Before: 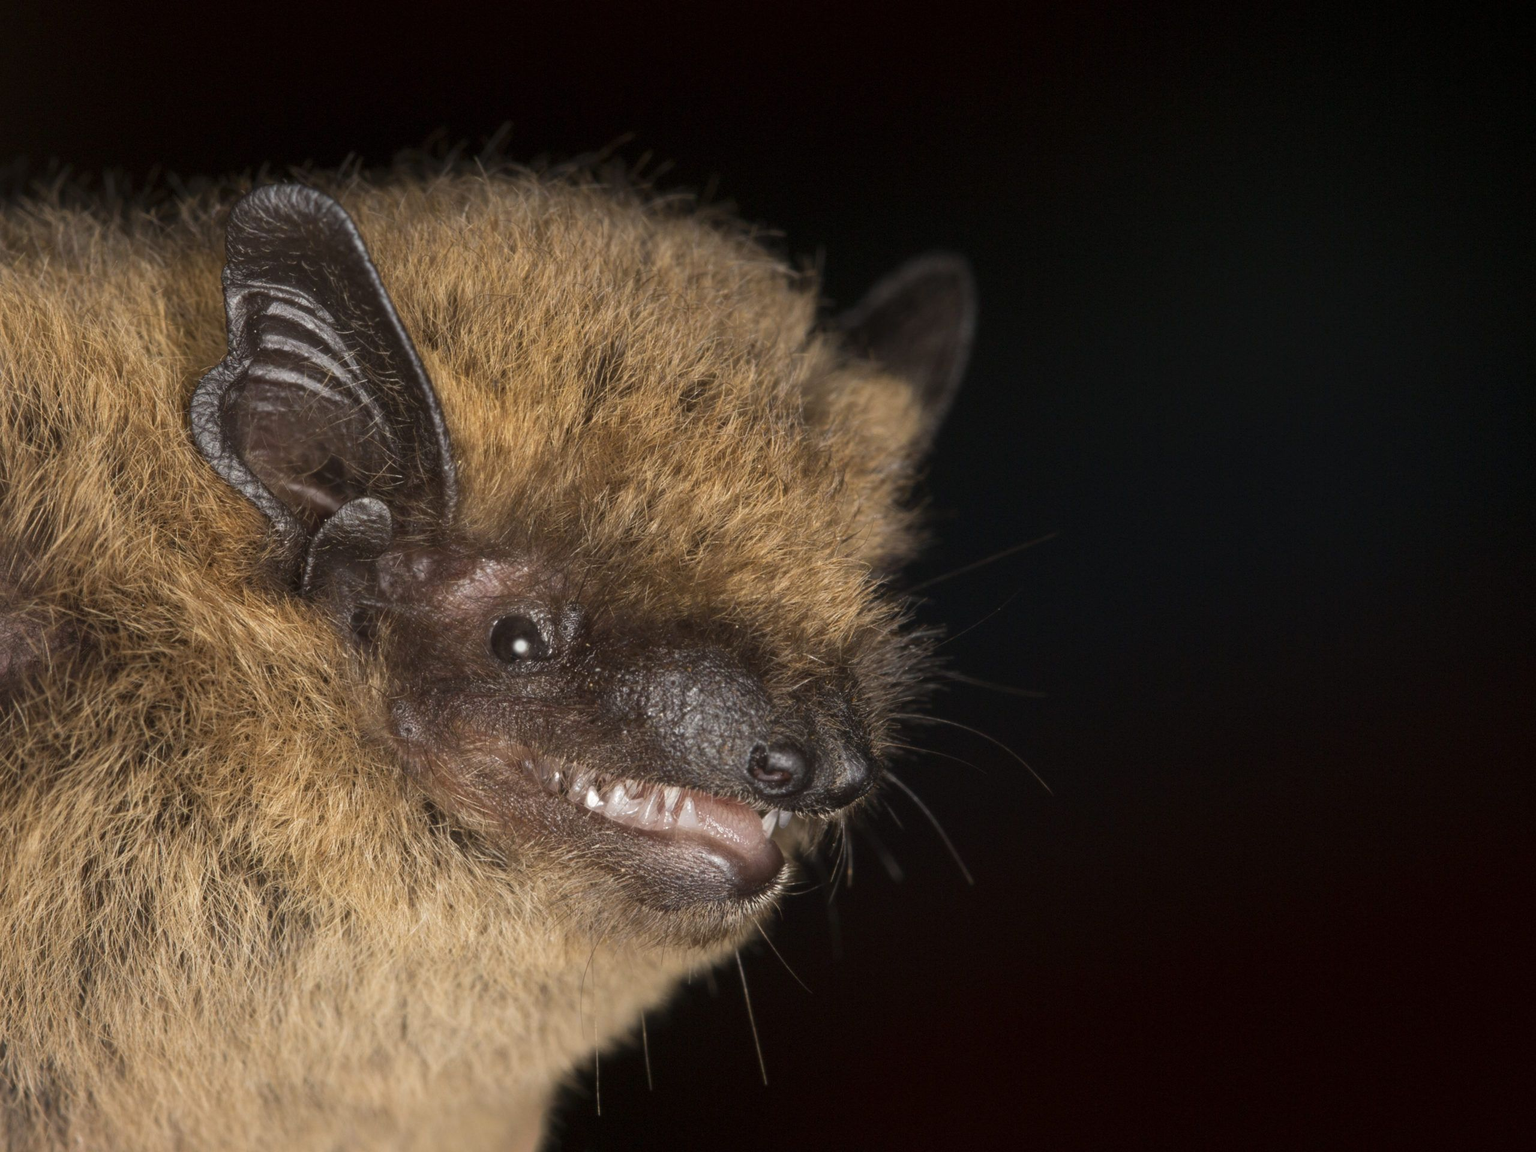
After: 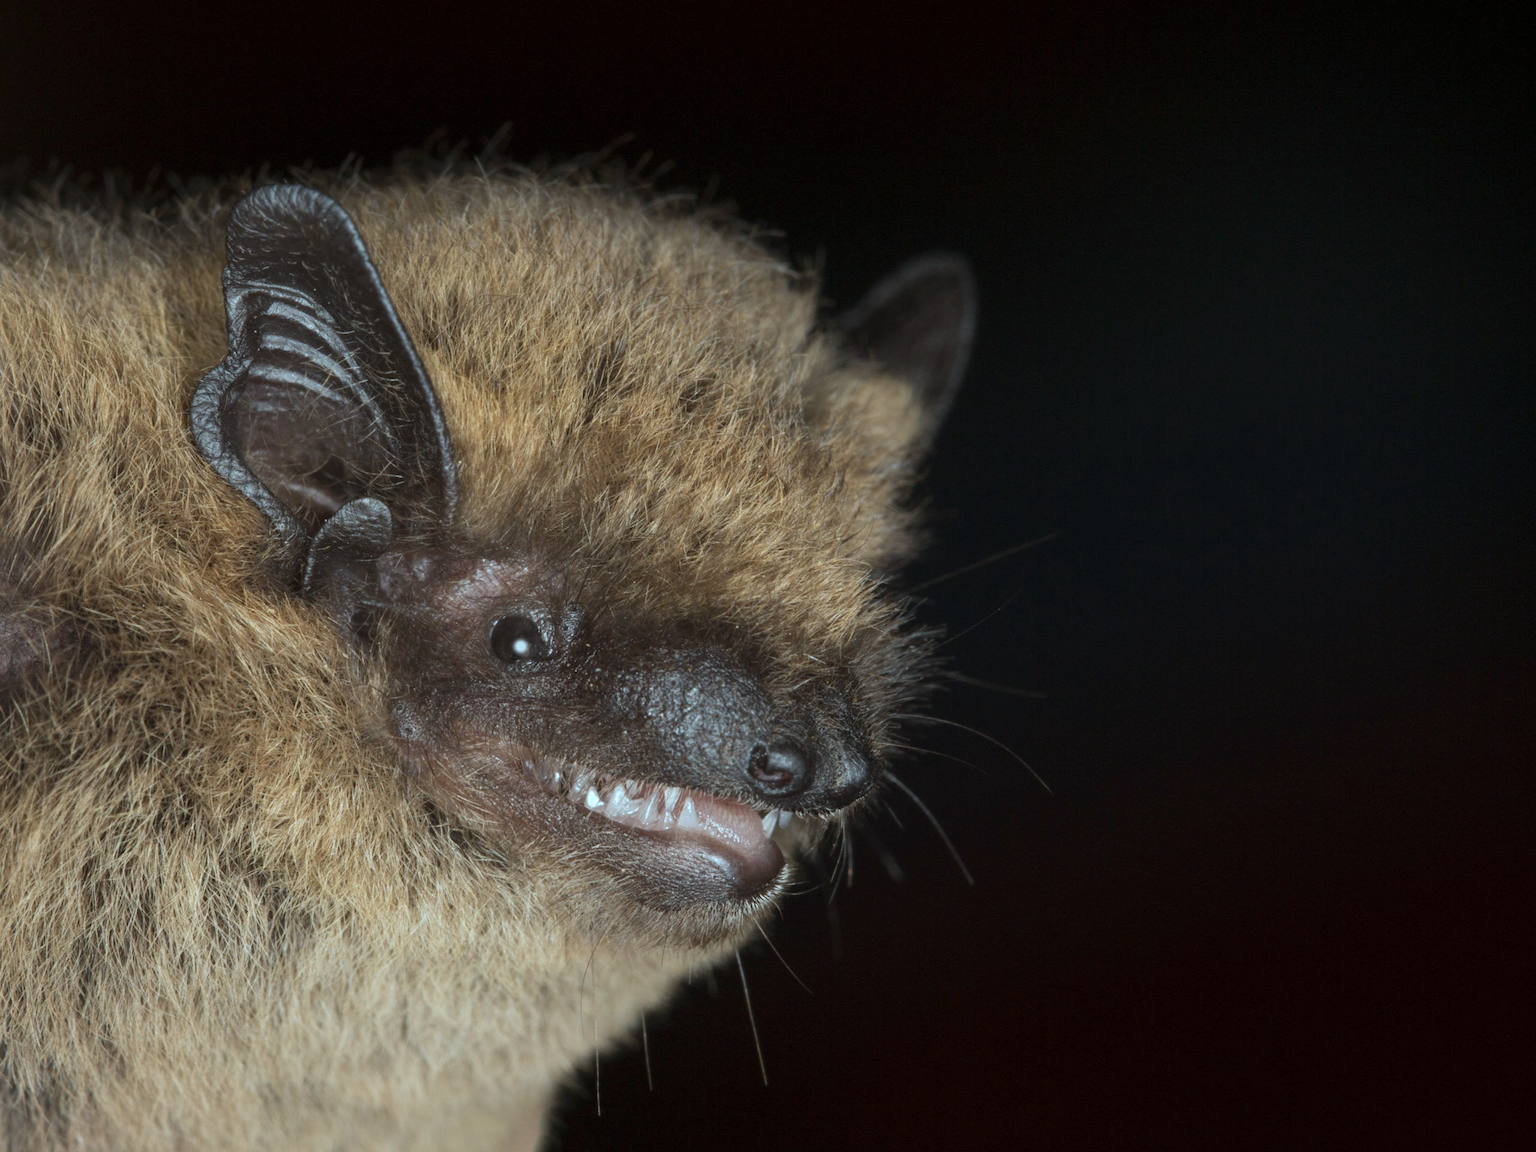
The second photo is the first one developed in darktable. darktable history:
base curve: curves: ch0 [(0, 0) (0.989, 0.992)], preserve colors none
color correction: highlights a* -11.71, highlights b* -15.58
